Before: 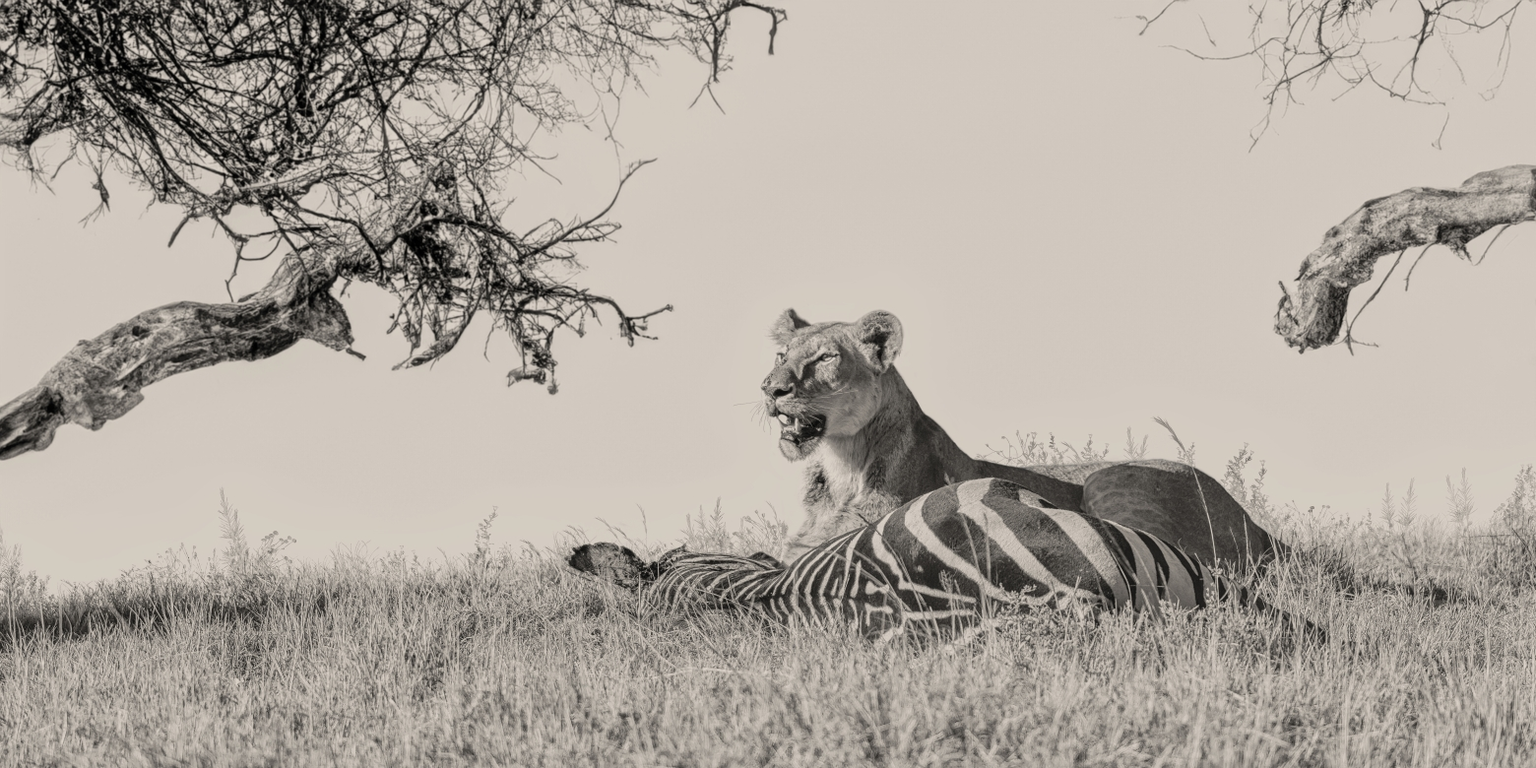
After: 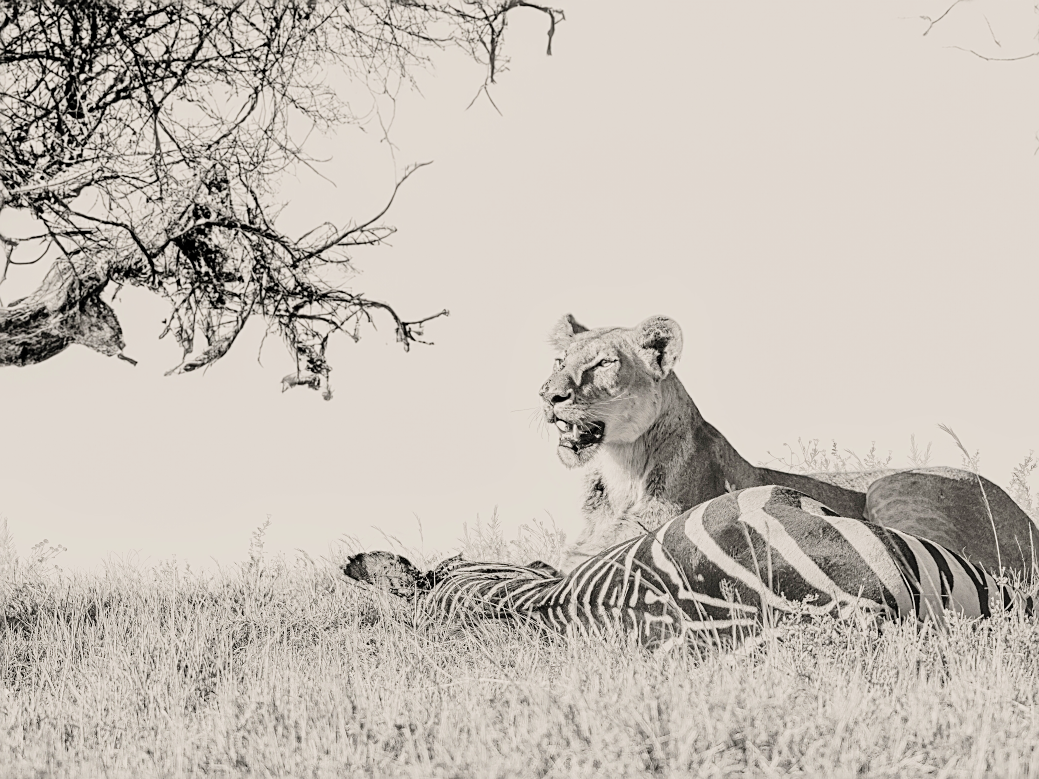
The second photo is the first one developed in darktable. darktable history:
sharpen: on, module defaults
exposure: black level correction 0, exposure 1.2 EV, compensate highlight preservation false
filmic rgb: black relative exposure -7.15 EV, white relative exposure 5.36 EV, hardness 3.02
contrast brightness saturation: saturation 0.18
crop and rotate: left 15.055%, right 18.278%
